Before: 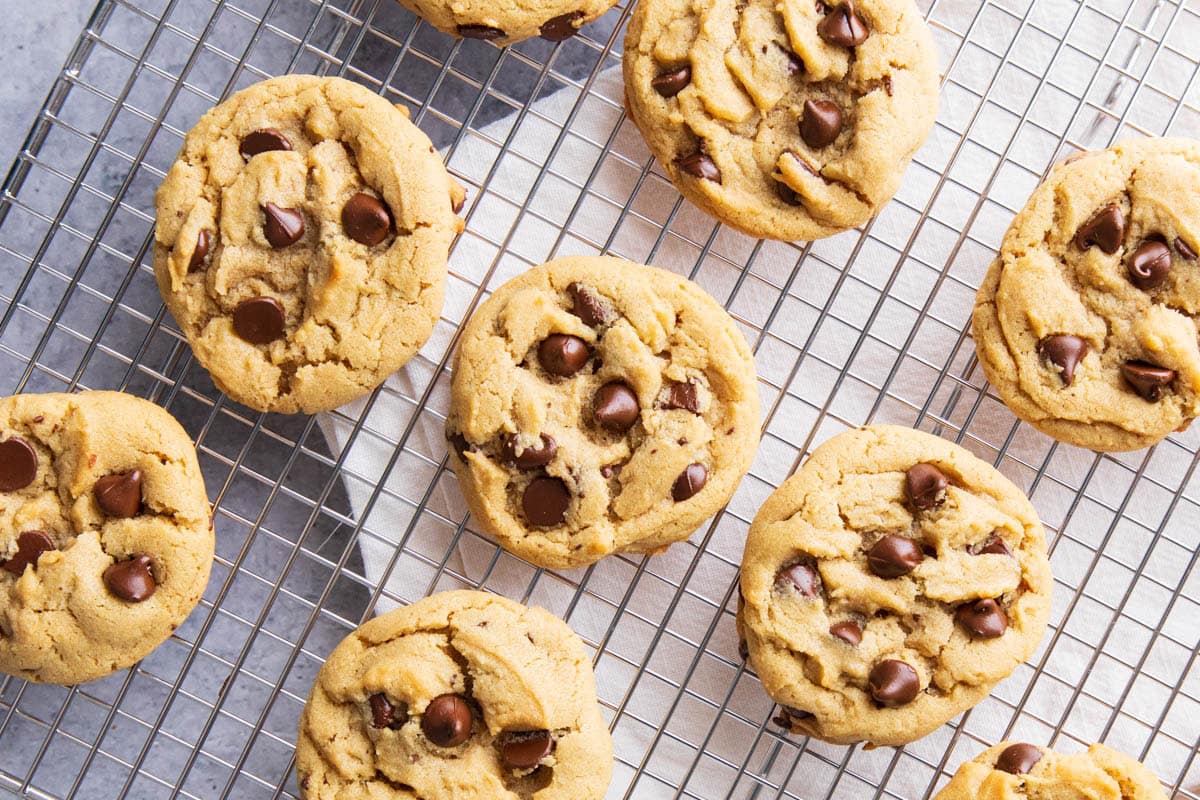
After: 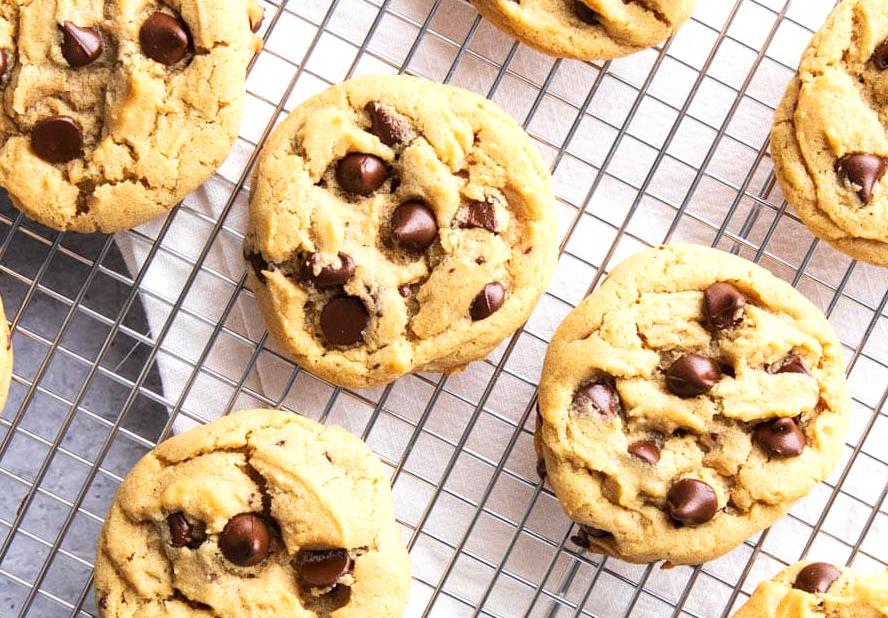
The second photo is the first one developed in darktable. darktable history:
tone equalizer: -8 EV -0.405 EV, -7 EV -0.402 EV, -6 EV -0.301 EV, -5 EV -0.242 EV, -3 EV 0.214 EV, -2 EV 0.36 EV, -1 EV 0.389 EV, +0 EV 0.429 EV, smoothing diameter 2.13%, edges refinement/feathering 15.68, mask exposure compensation -1.57 EV, filter diffusion 5
crop: left 16.85%, top 22.652%, right 9.076%
